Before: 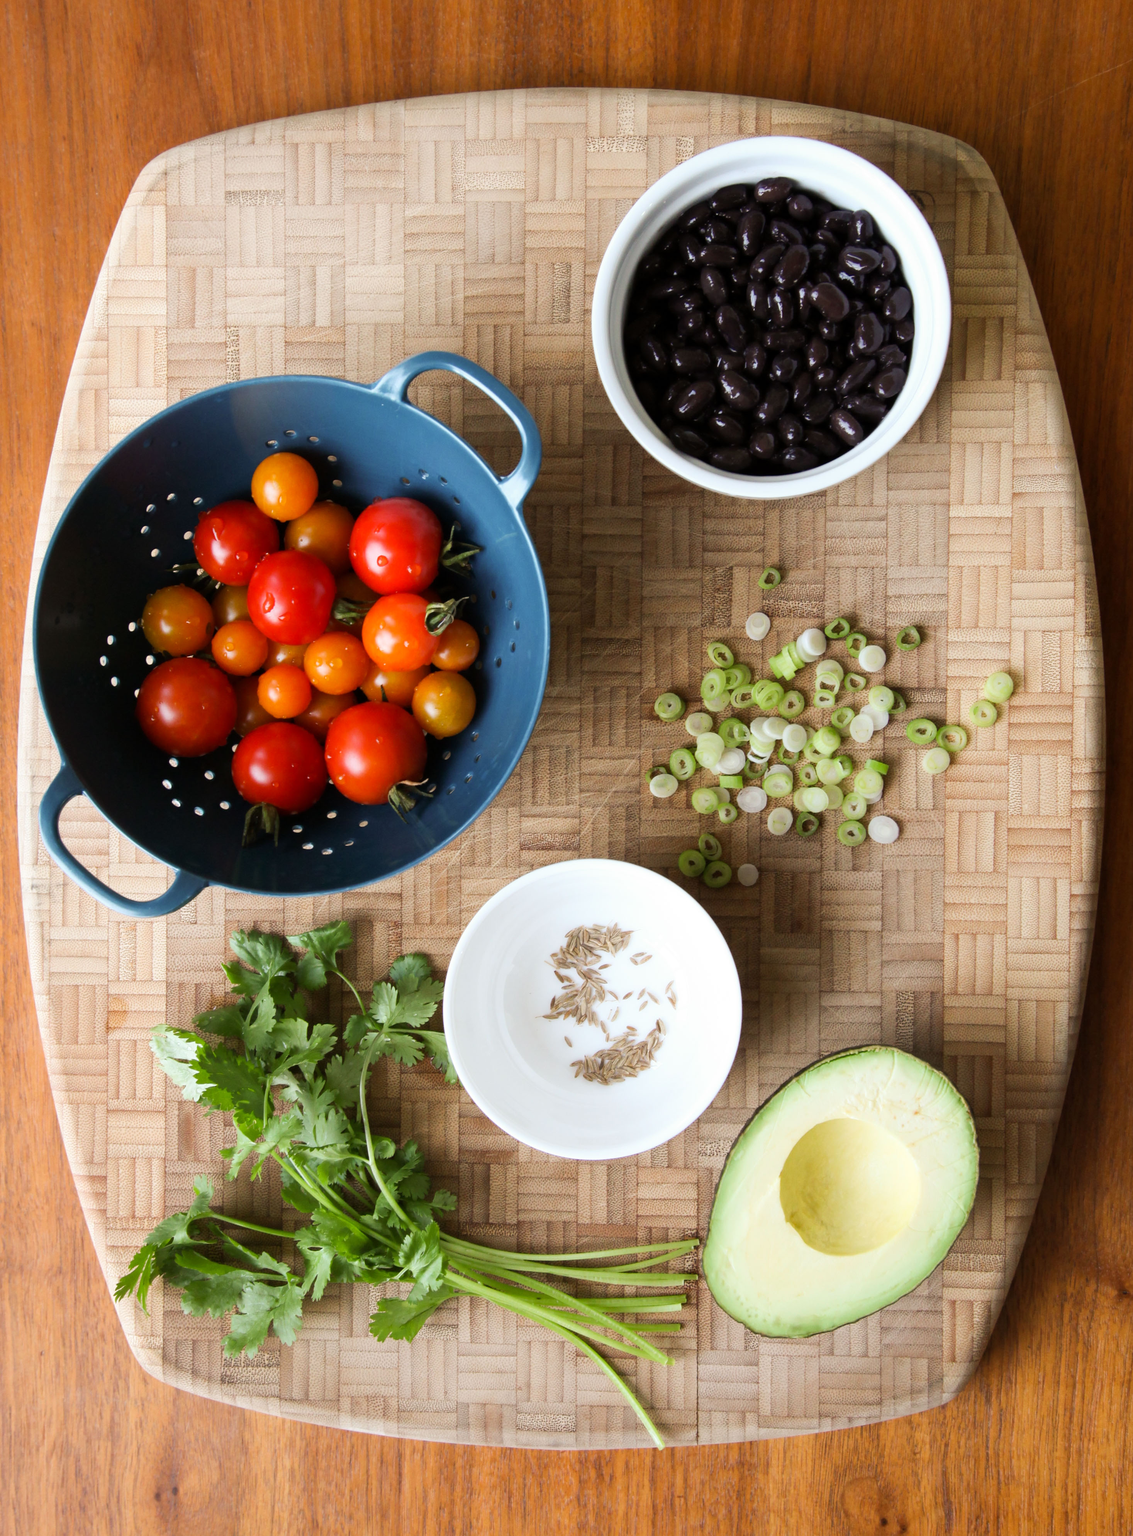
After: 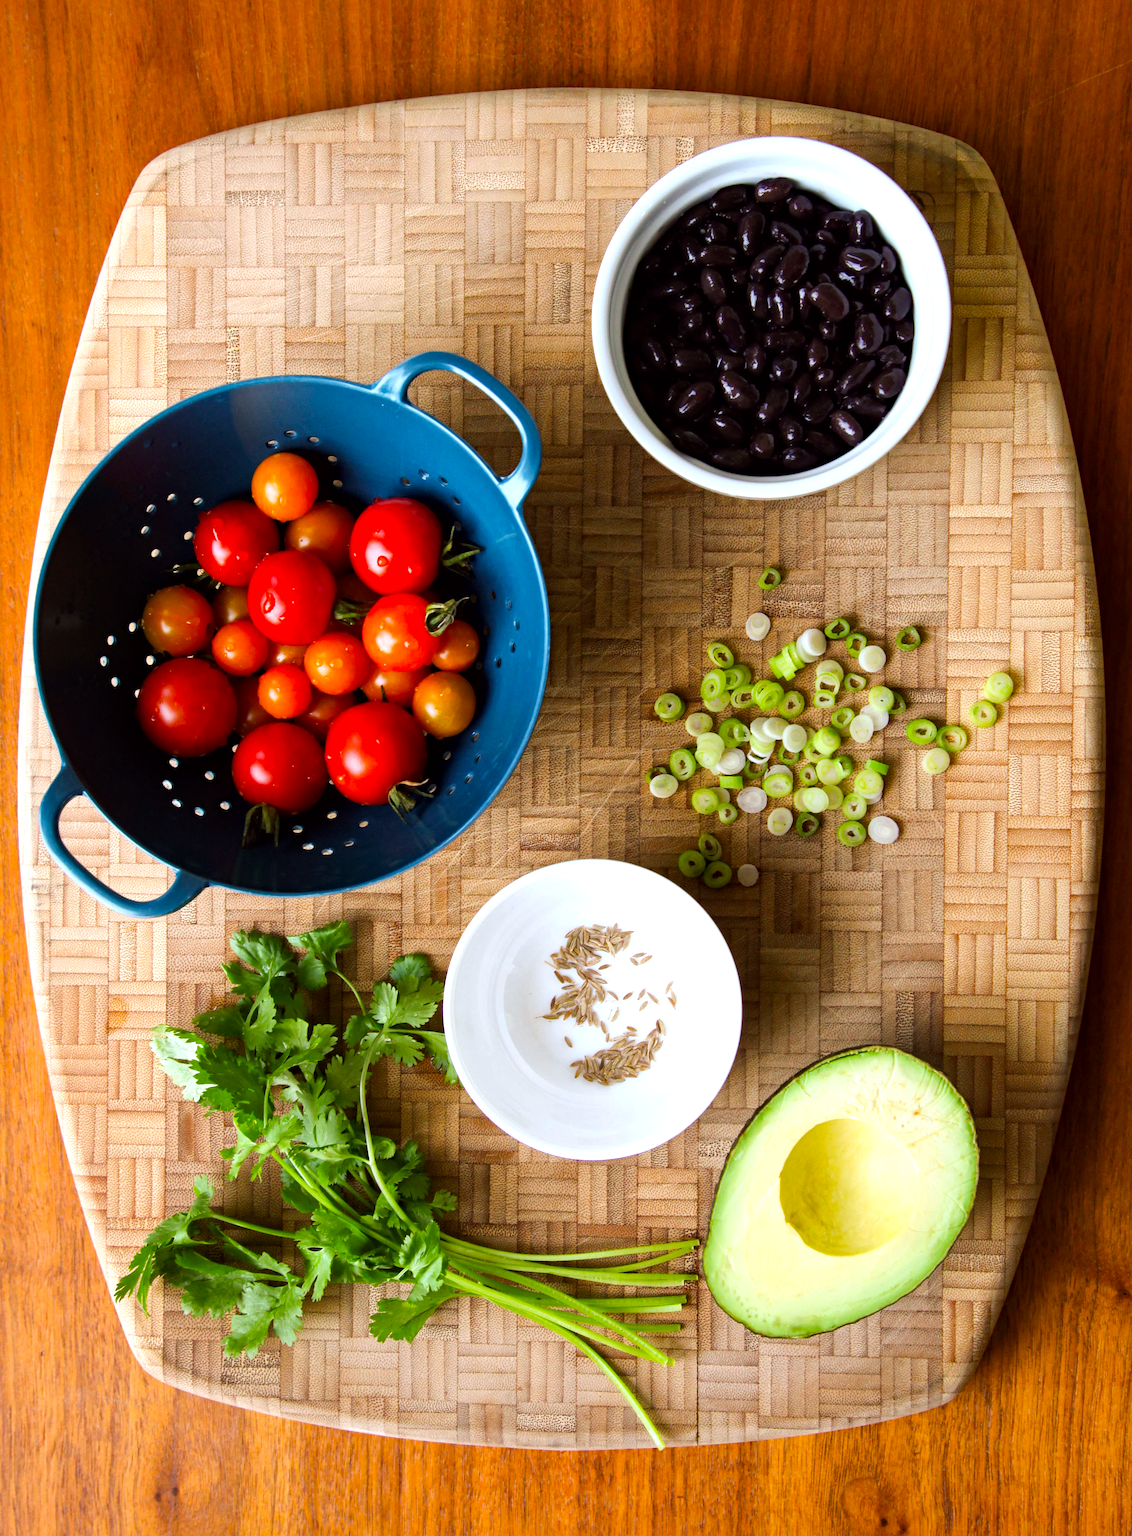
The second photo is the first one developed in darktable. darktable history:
haze removal: strength 0.29, distance 0.25, compatibility mode true, adaptive false
color balance: lift [1, 1.001, 0.999, 1.001], gamma [1, 1.004, 1.007, 0.993], gain [1, 0.991, 0.987, 1.013], contrast 10%, output saturation 120%
local contrast: mode bilateral grid, contrast 20, coarseness 50, detail 120%, midtone range 0.2
